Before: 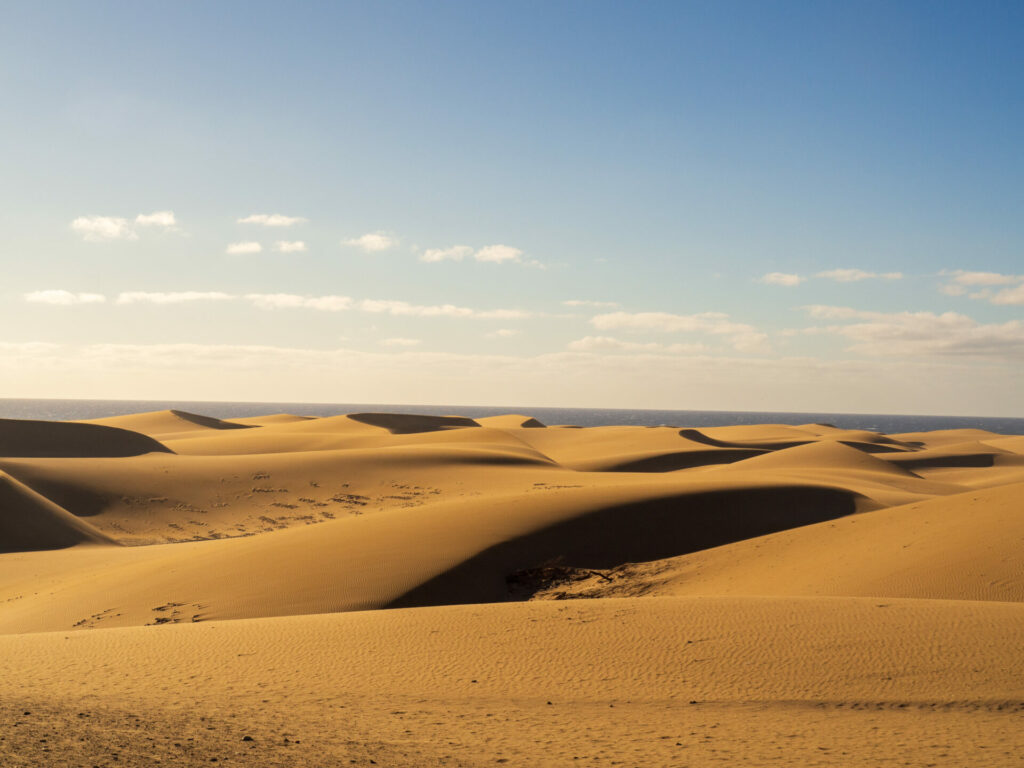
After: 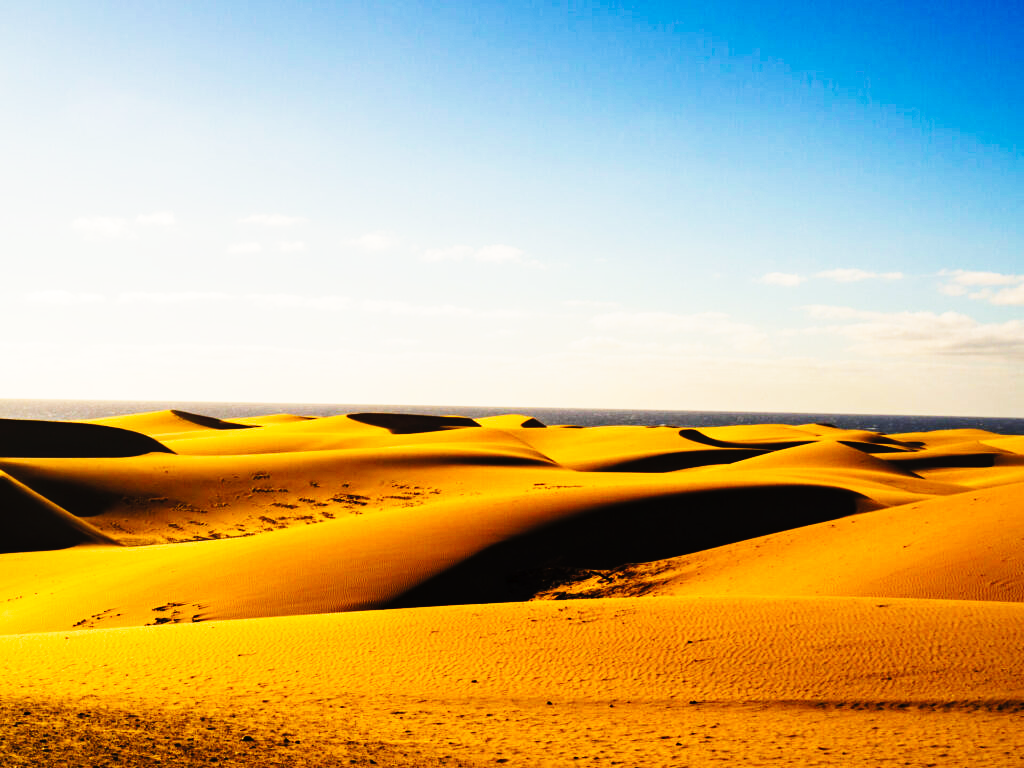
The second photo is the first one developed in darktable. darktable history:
haze removal: compatibility mode true, adaptive false
tone curve: curves: ch0 [(0, 0) (0.003, 0.005) (0.011, 0.008) (0.025, 0.01) (0.044, 0.014) (0.069, 0.017) (0.1, 0.022) (0.136, 0.028) (0.177, 0.037) (0.224, 0.049) (0.277, 0.091) (0.335, 0.168) (0.399, 0.292) (0.468, 0.463) (0.543, 0.637) (0.623, 0.792) (0.709, 0.903) (0.801, 0.963) (0.898, 0.985) (1, 1)], preserve colors none
